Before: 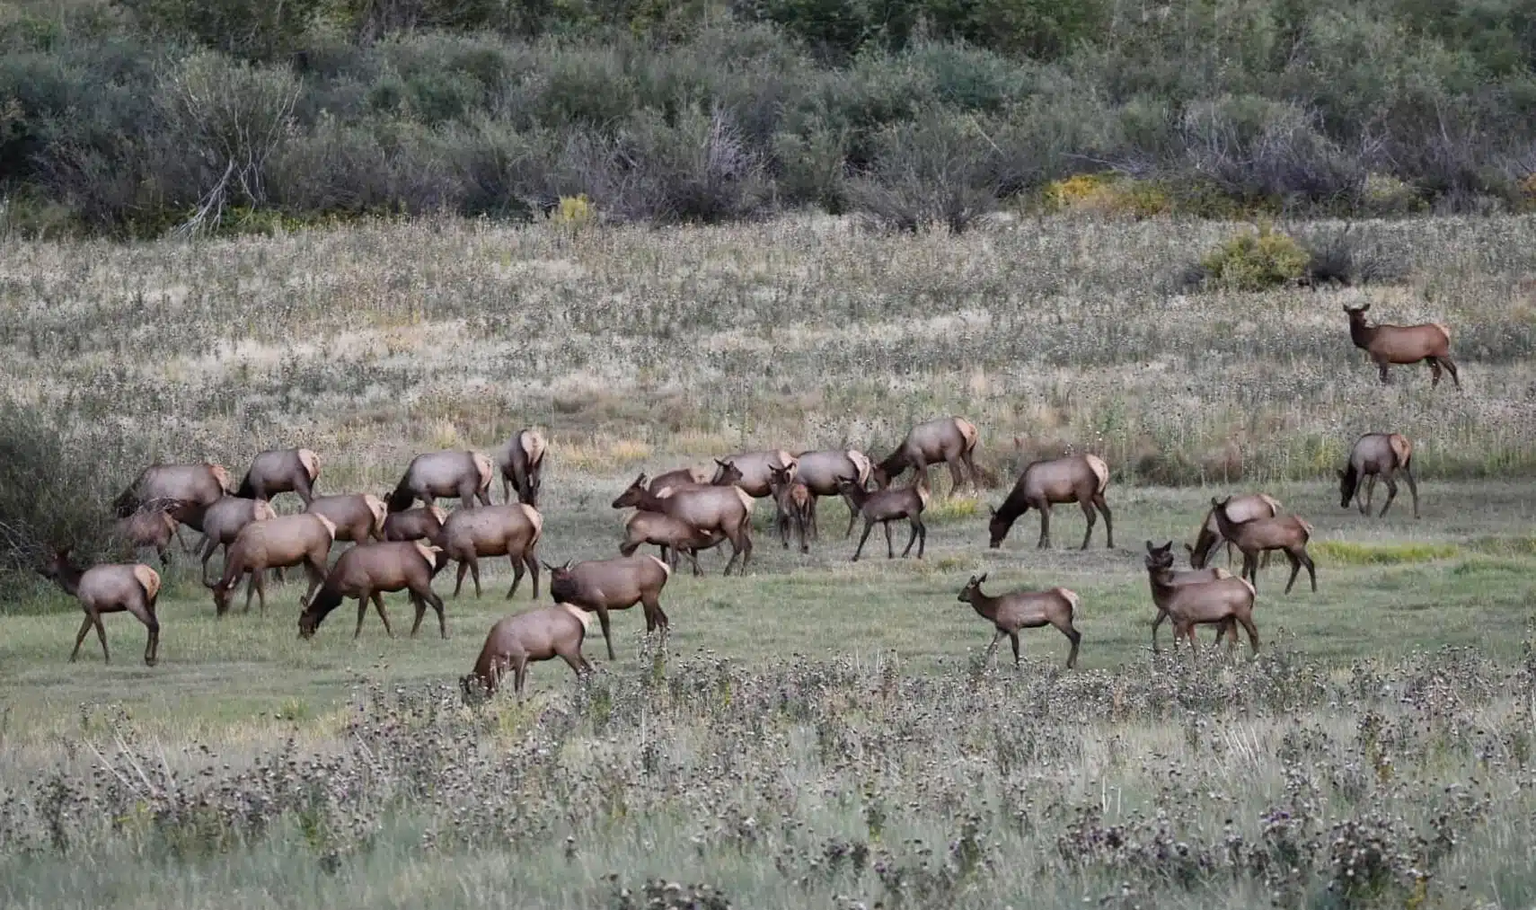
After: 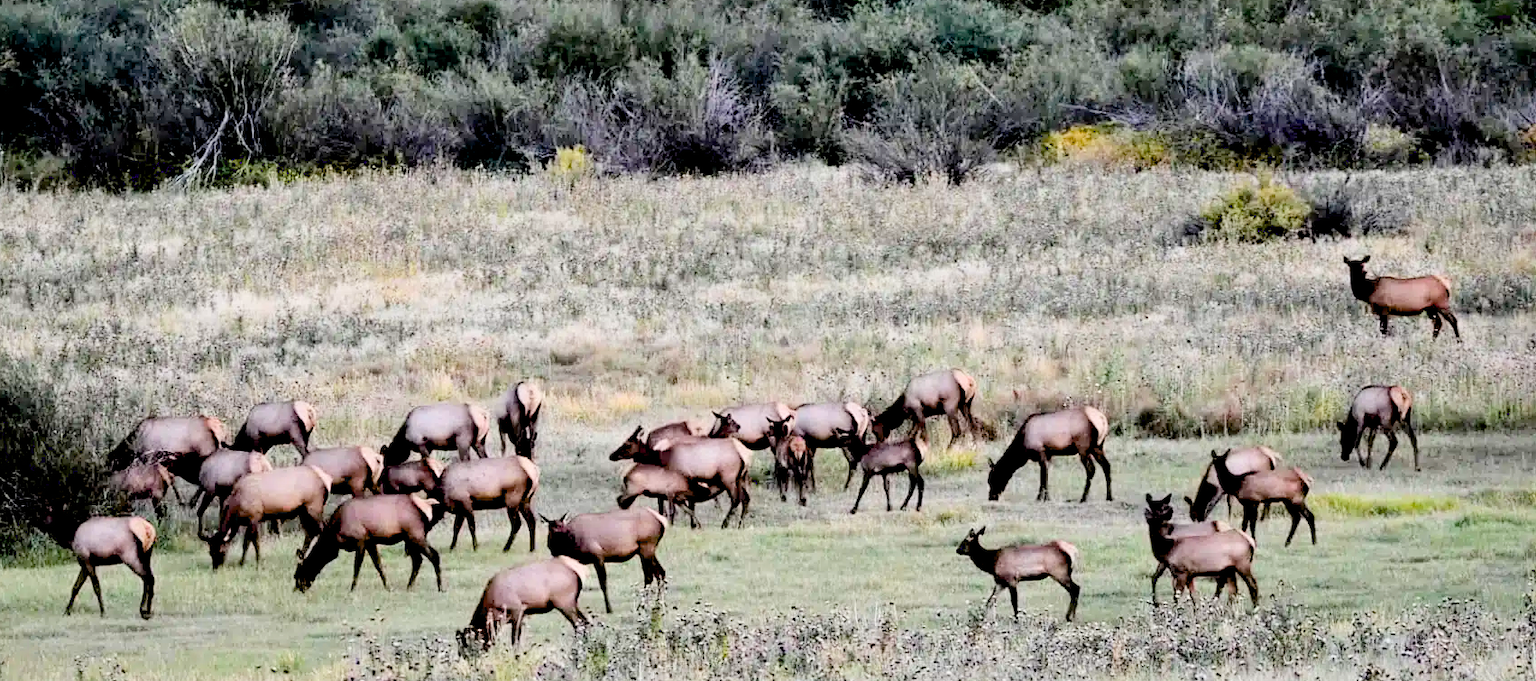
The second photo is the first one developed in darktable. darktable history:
filmic rgb: black relative exposure -7.65 EV, white relative exposure 4.56 EV, hardness 3.61, color science v6 (2022)
exposure: black level correction 0.035, exposure 0.9 EV, compensate highlight preservation false
tone equalizer: -8 EV -0.417 EV, -7 EV -0.389 EV, -6 EV -0.333 EV, -5 EV -0.222 EV, -3 EV 0.222 EV, -2 EV 0.333 EV, -1 EV 0.389 EV, +0 EV 0.417 EV, edges refinement/feathering 500, mask exposure compensation -1.57 EV, preserve details no
crop: left 0.387%, top 5.469%, bottom 19.809%
